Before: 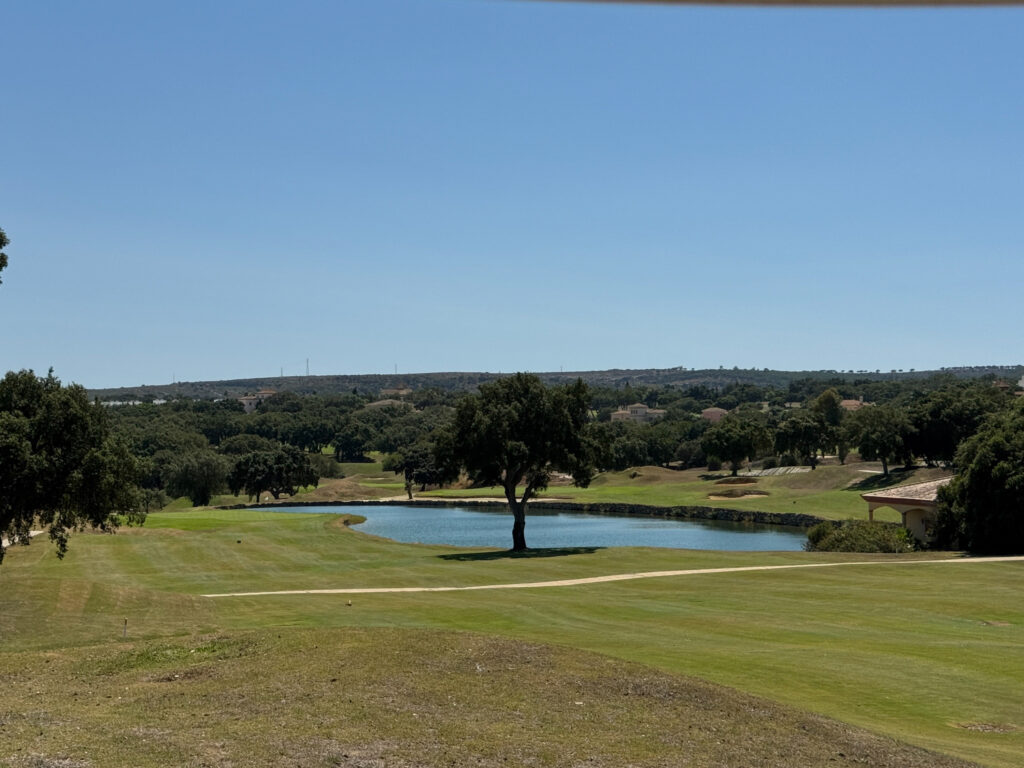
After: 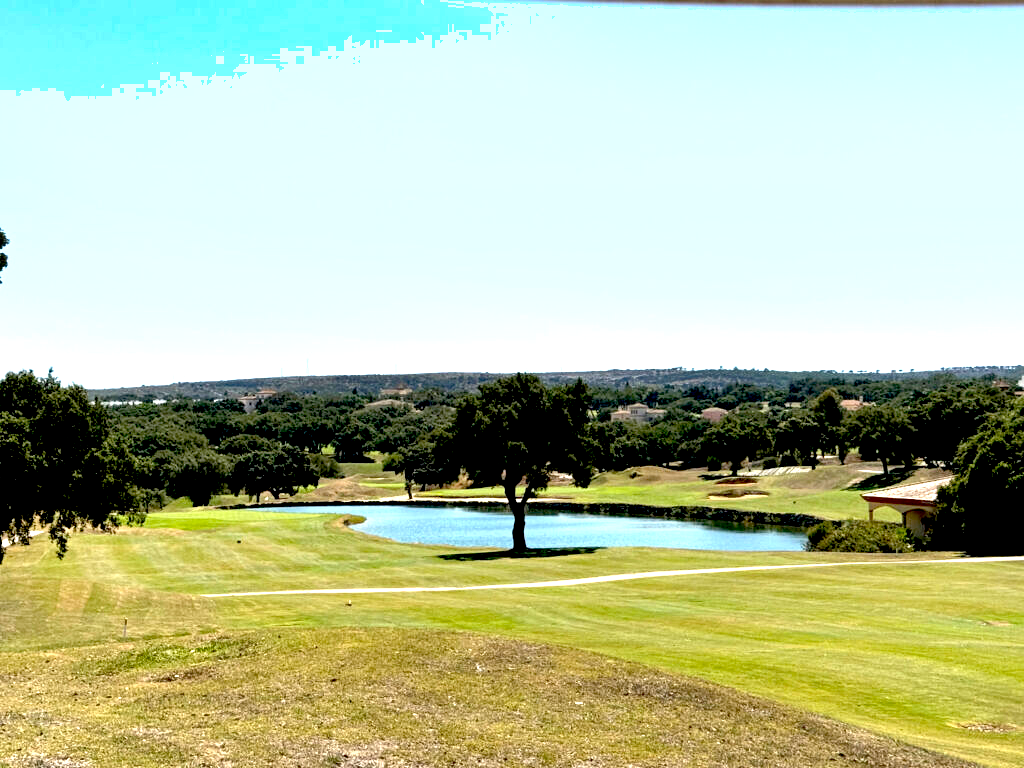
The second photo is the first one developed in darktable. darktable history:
exposure: black level correction 0.016, exposure 1.774 EV, compensate highlight preservation false
shadows and highlights: shadows 60, soften with gaussian
